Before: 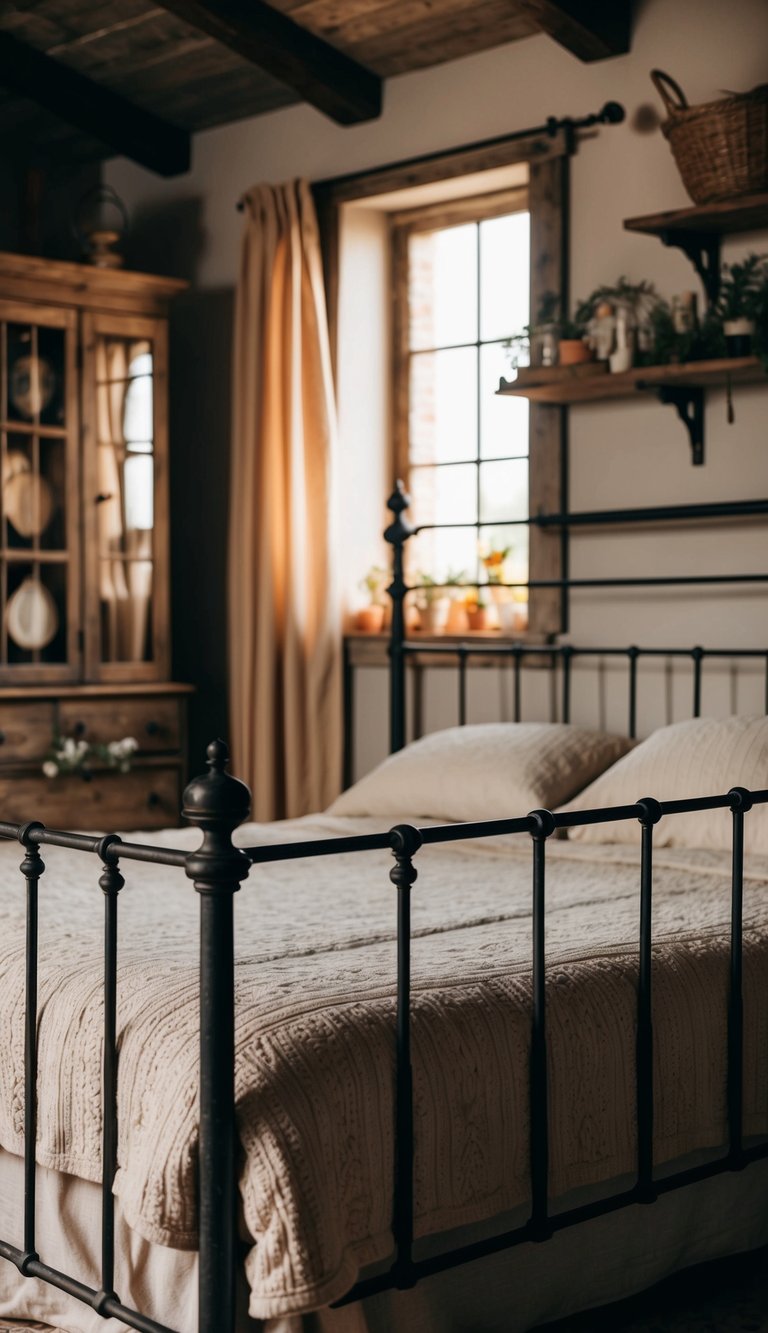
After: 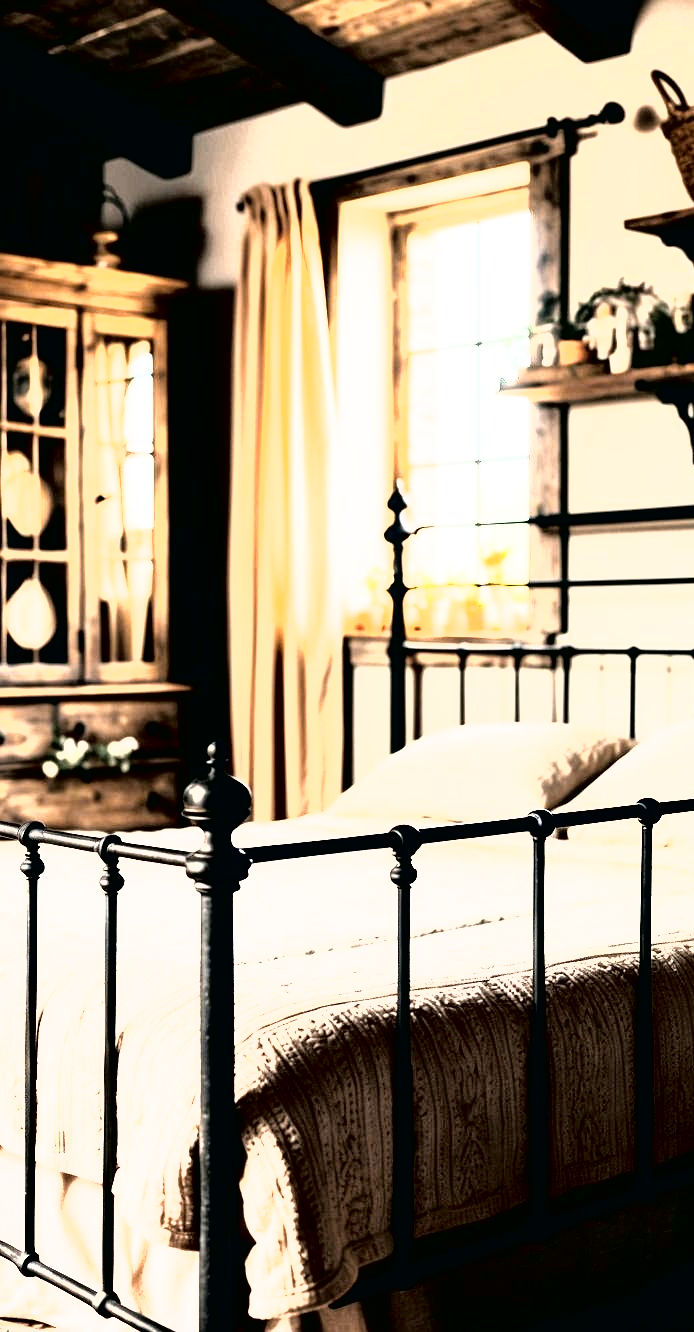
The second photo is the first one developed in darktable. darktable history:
base curve: curves: ch0 [(0, 0) (0.008, 0.007) (0.022, 0.029) (0.048, 0.089) (0.092, 0.197) (0.191, 0.399) (0.275, 0.534) (0.357, 0.65) (0.477, 0.78) (0.542, 0.833) (0.799, 0.973) (1, 1)]
crop: right 9.511%, bottom 0.042%
color balance rgb: highlights gain › chroma 0.128%, highlights gain › hue 331.52°, linear chroma grading › shadows -3.095%, linear chroma grading › highlights -4.809%, perceptual saturation grading › global saturation 0.242%, perceptual saturation grading › highlights -16.972%, perceptual saturation grading › mid-tones 33.382%, perceptual saturation grading › shadows 50.452%
tone curve: curves: ch0 [(0, 0) (0.003, 0.01) (0.011, 0.011) (0.025, 0.008) (0.044, 0.007) (0.069, 0.006) (0.1, 0.005) (0.136, 0.015) (0.177, 0.094) (0.224, 0.241) (0.277, 0.369) (0.335, 0.5) (0.399, 0.648) (0.468, 0.811) (0.543, 0.975) (0.623, 0.989) (0.709, 0.989) (0.801, 0.99) (0.898, 0.99) (1, 1)], color space Lab, independent channels, preserve colors none
